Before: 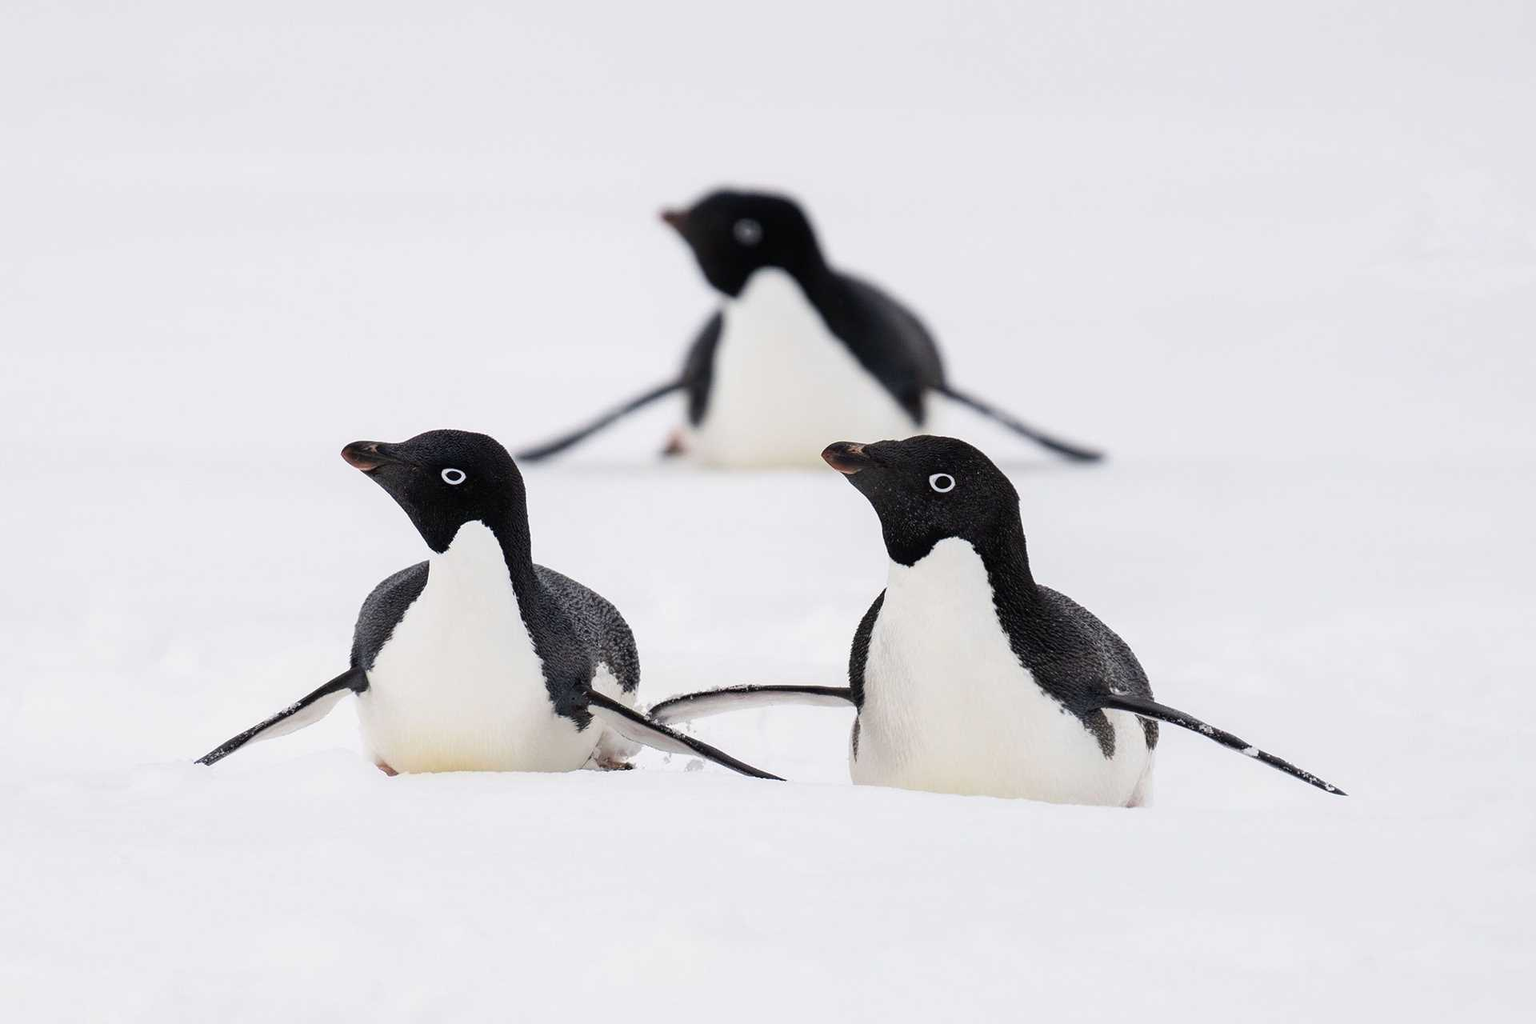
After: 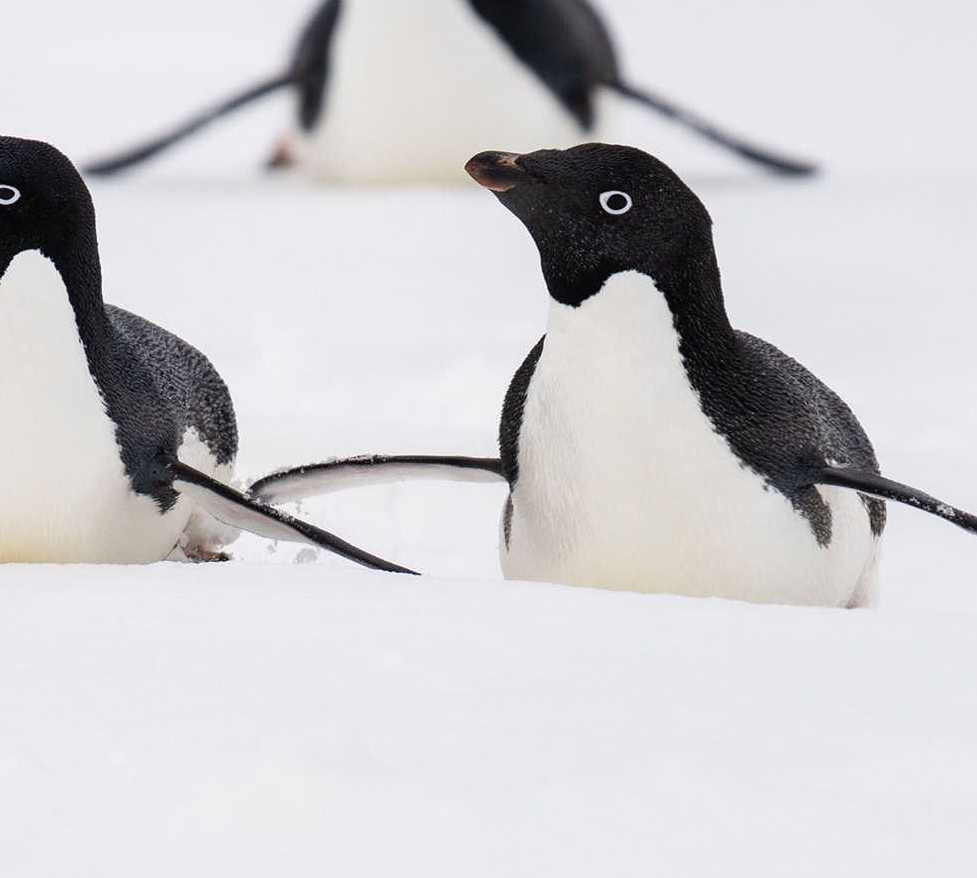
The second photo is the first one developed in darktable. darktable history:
crop and rotate: left 29.273%, top 31.369%, right 19.837%
